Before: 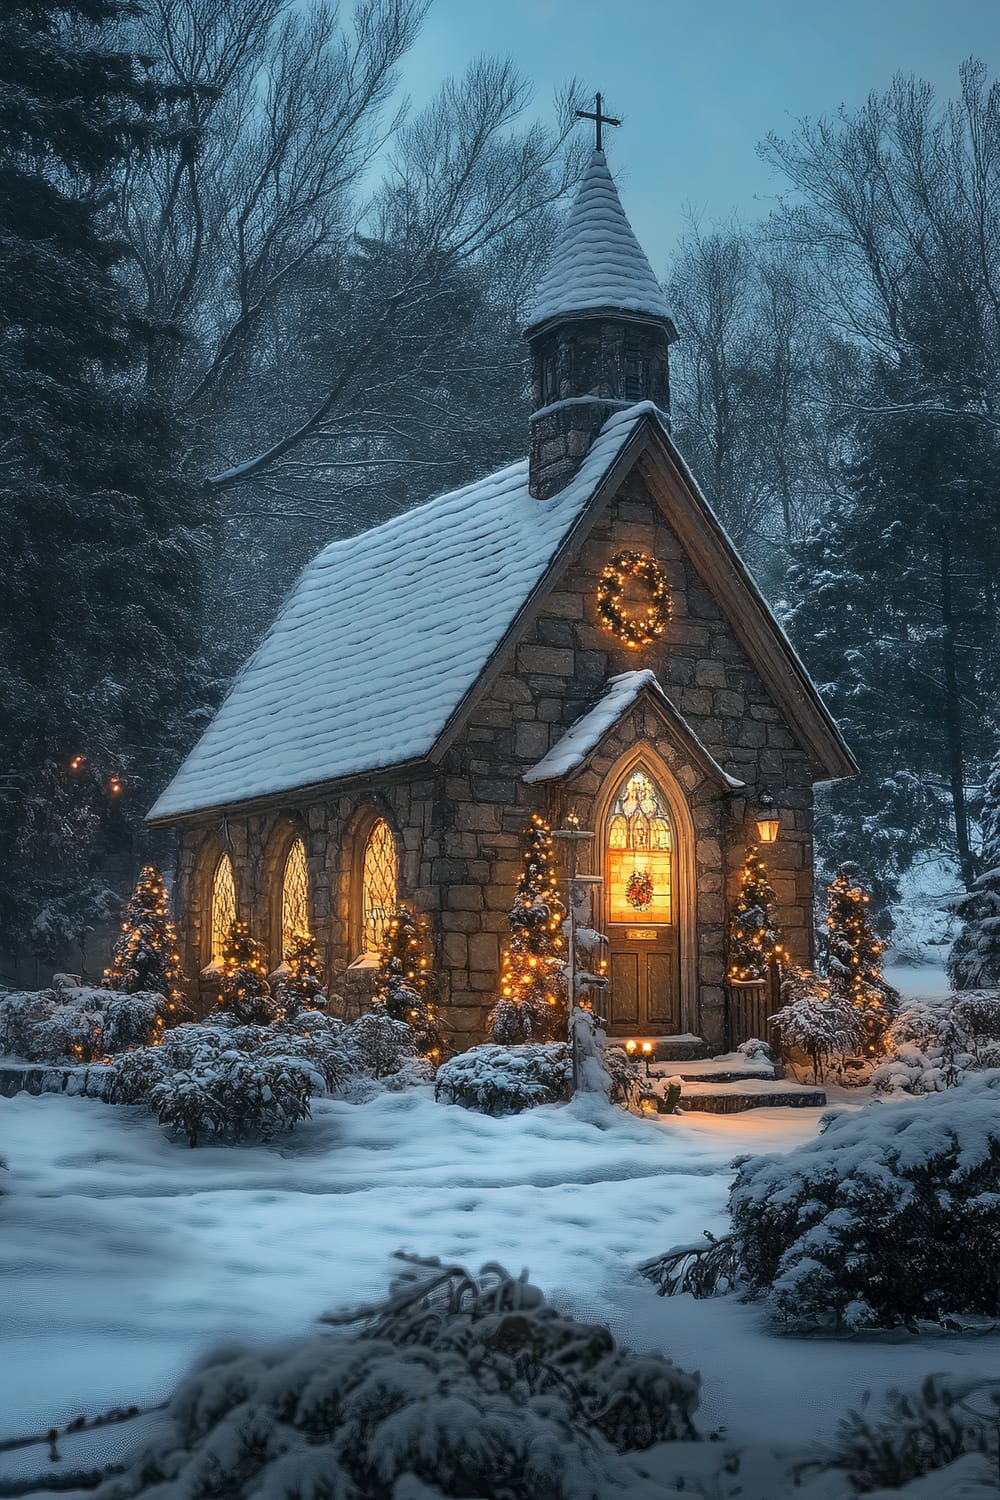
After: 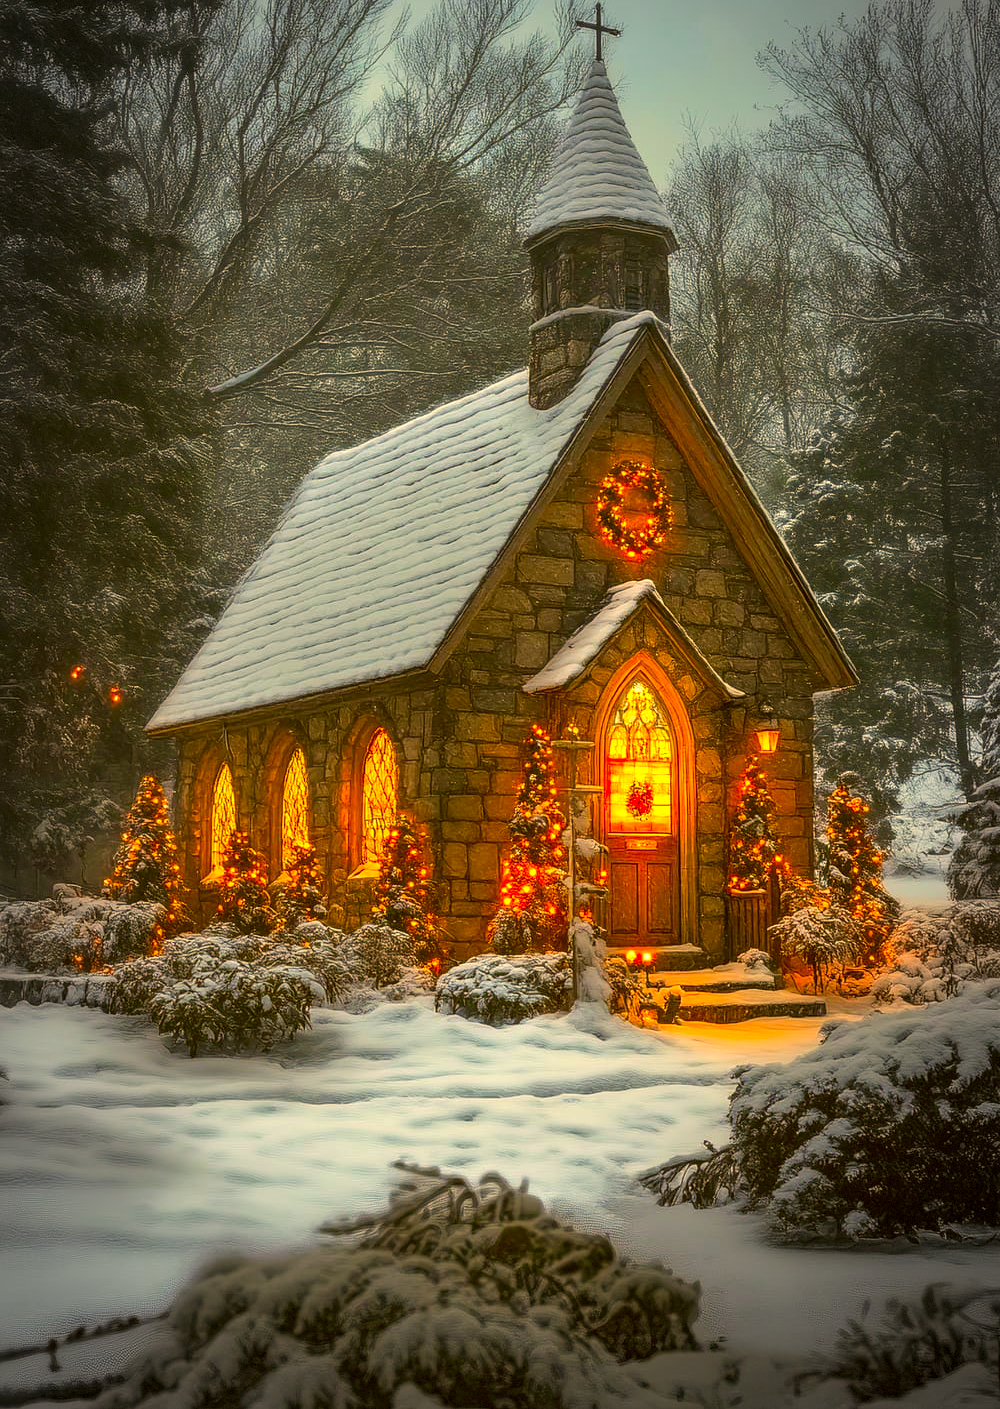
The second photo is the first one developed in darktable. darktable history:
crop and rotate: top 6.064%
color correction: highlights a* 10.59, highlights b* 29.84, shadows a* 2.63, shadows b* 17.04, saturation 1.73
vignetting: fall-off start 67.41%, fall-off radius 67.03%, automatic ratio true, dithering 8-bit output
exposure: exposure 0.605 EV, compensate highlight preservation false
local contrast: detail 109%
